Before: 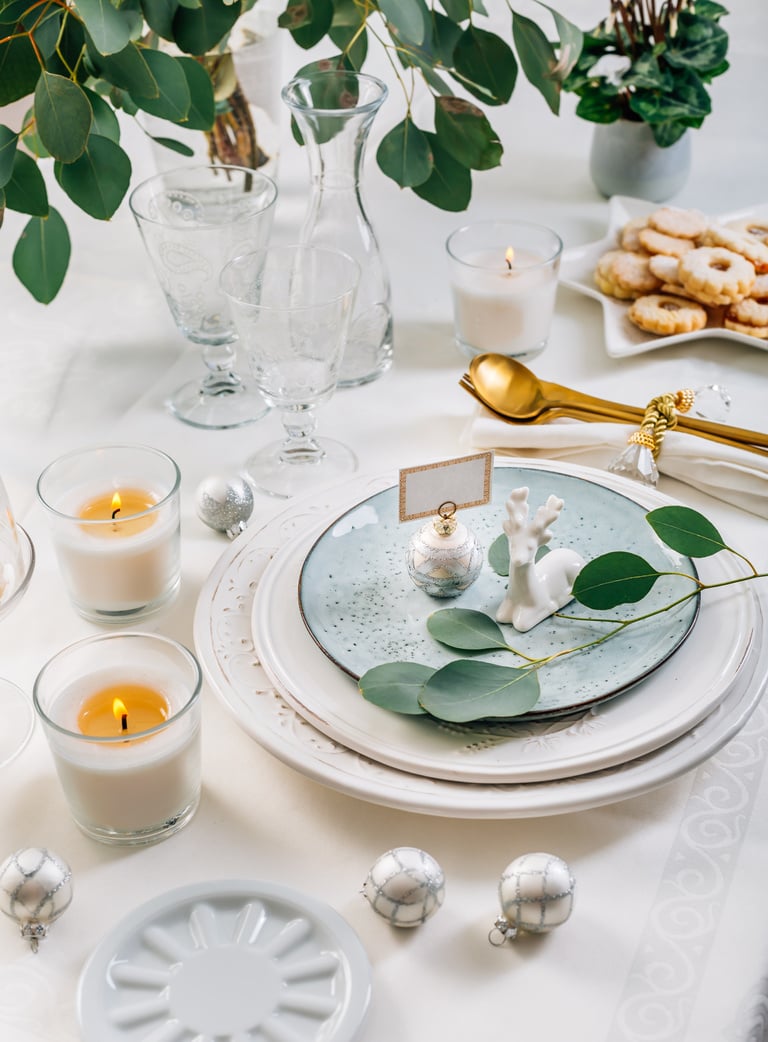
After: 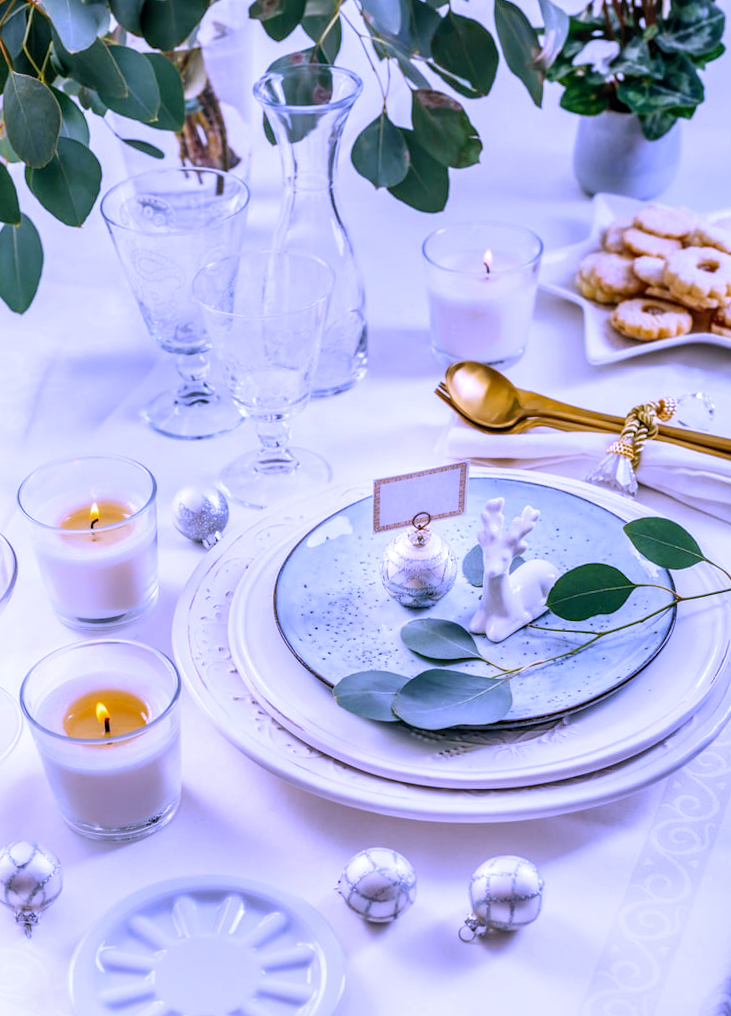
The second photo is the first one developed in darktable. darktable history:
local contrast: on, module defaults
rotate and perspective: rotation 0.074°, lens shift (vertical) 0.096, lens shift (horizontal) -0.041, crop left 0.043, crop right 0.952, crop top 0.024, crop bottom 0.979
white balance: red 0.98, blue 1.61
